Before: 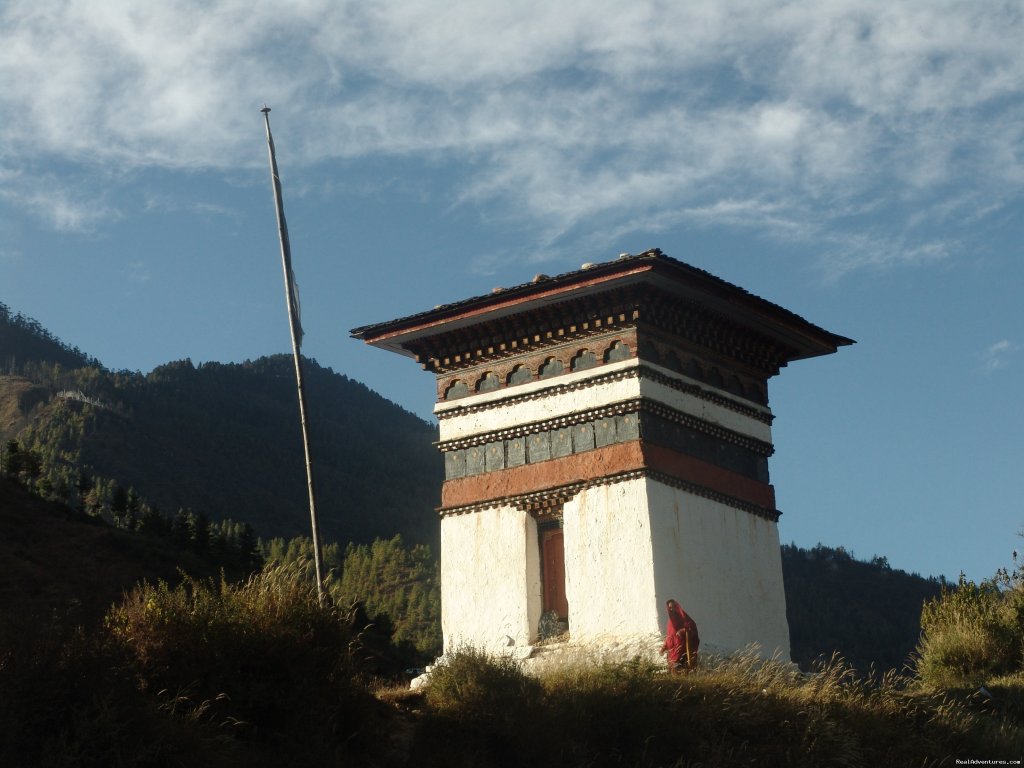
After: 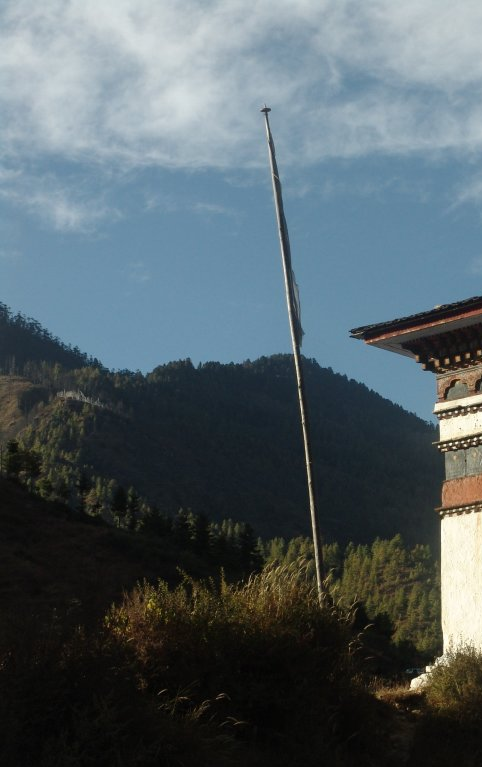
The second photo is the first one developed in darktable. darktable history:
crop and rotate: left 0.034%, top 0%, right 52.821%
